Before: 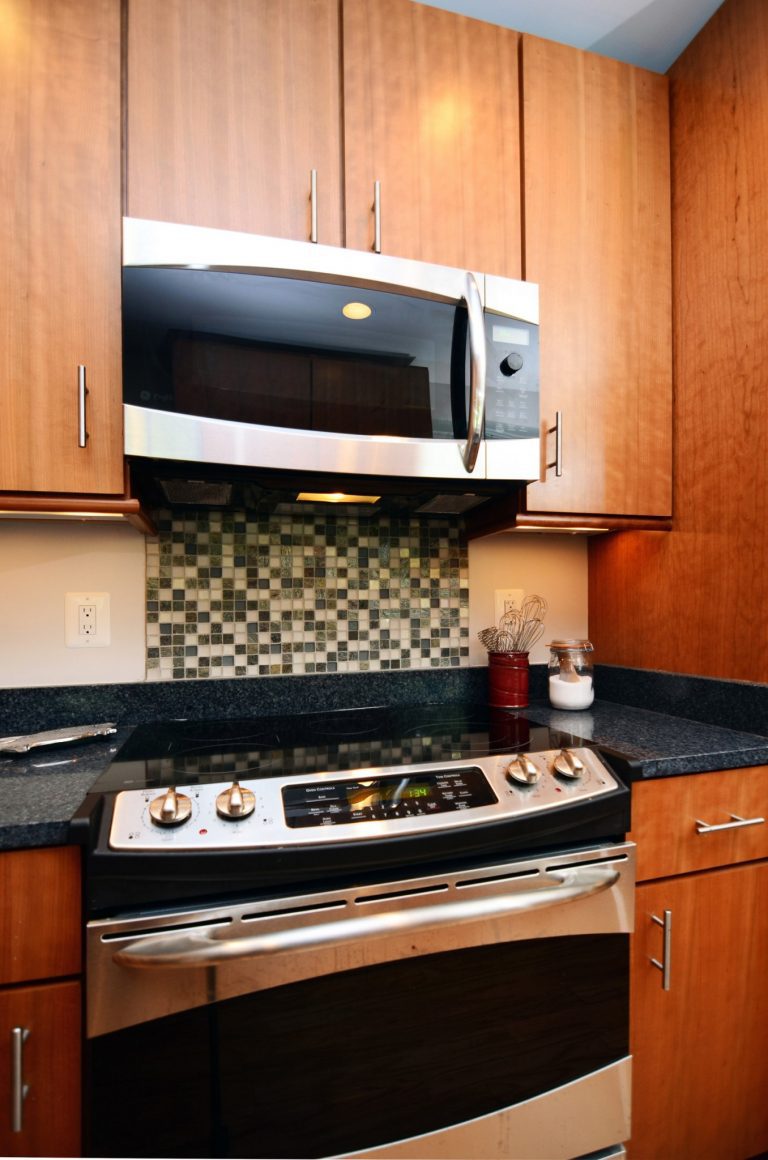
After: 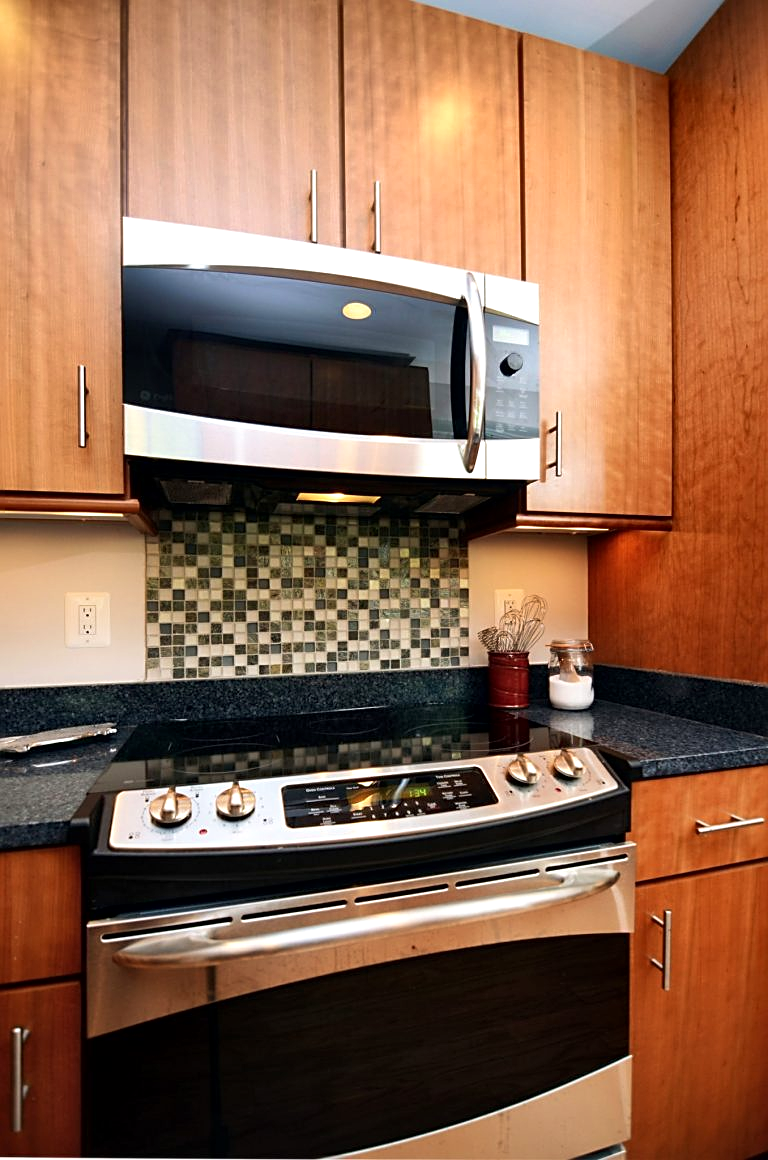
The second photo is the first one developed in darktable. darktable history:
shadows and highlights: radius 171.16, shadows 27, white point adjustment 3.13, highlights -67.95, soften with gaussian
velvia: strength 15%
local contrast: mode bilateral grid, contrast 20, coarseness 50, detail 132%, midtone range 0.2
sharpen: on, module defaults
